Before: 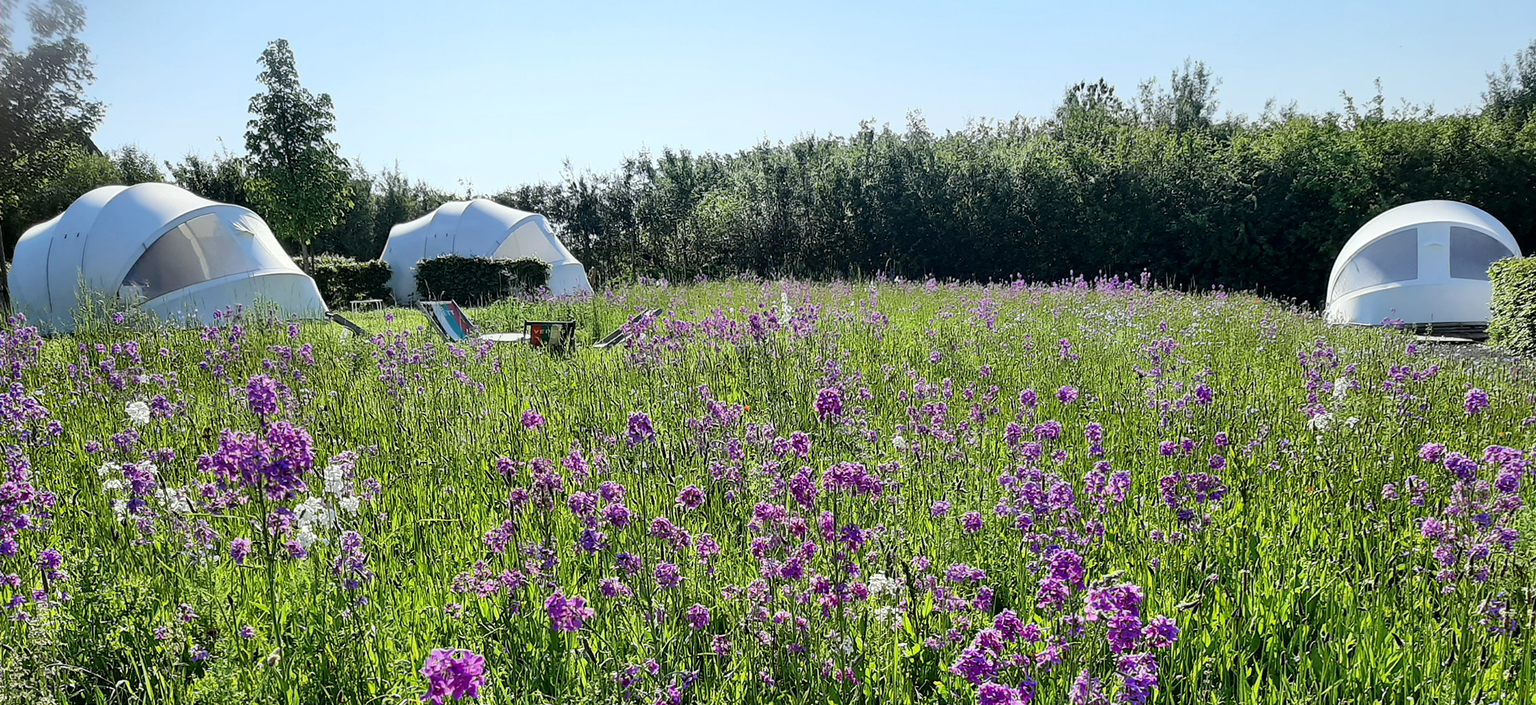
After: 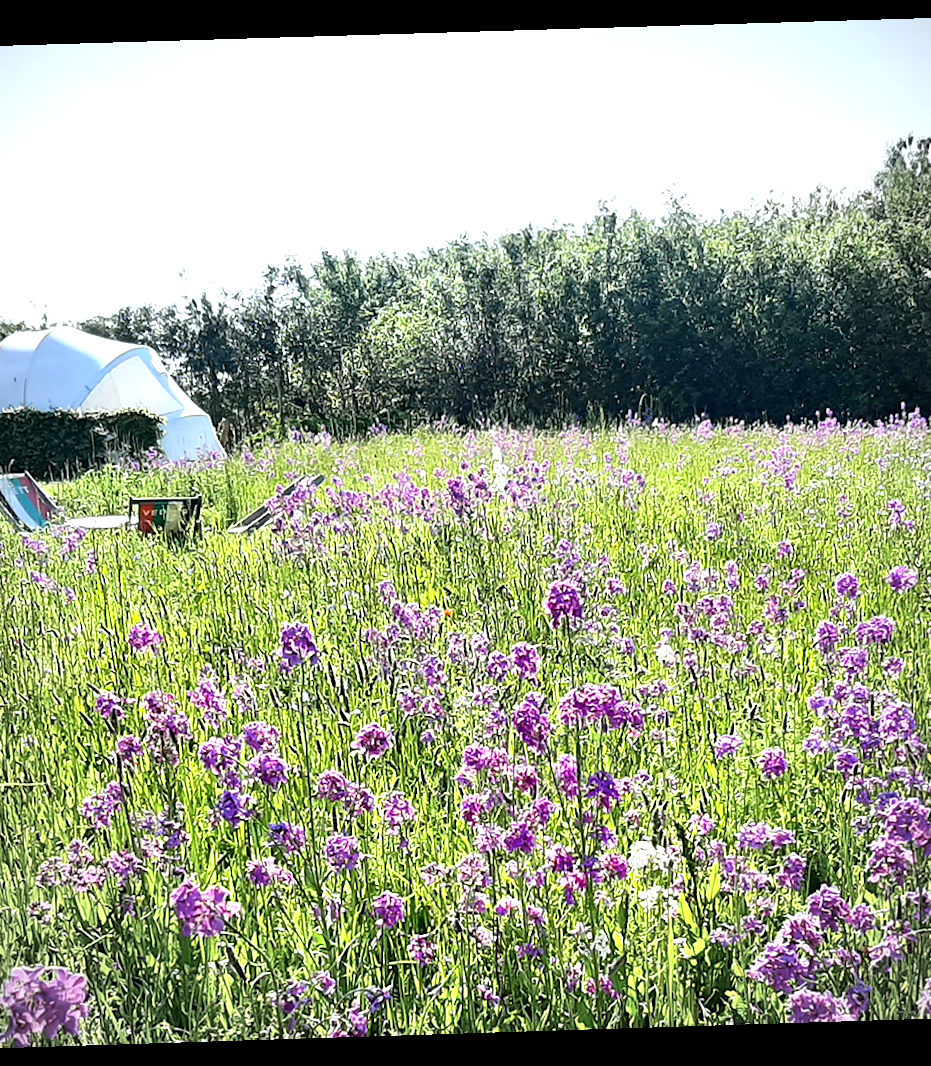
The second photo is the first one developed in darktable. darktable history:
crop: left 28.583%, right 29.231%
exposure: exposure 1.089 EV, compensate highlight preservation false
rotate and perspective: rotation -1.77°, lens shift (horizontal) 0.004, automatic cropping off
vignetting: fall-off start 74.49%, fall-off radius 65.9%, brightness -0.628, saturation -0.68
